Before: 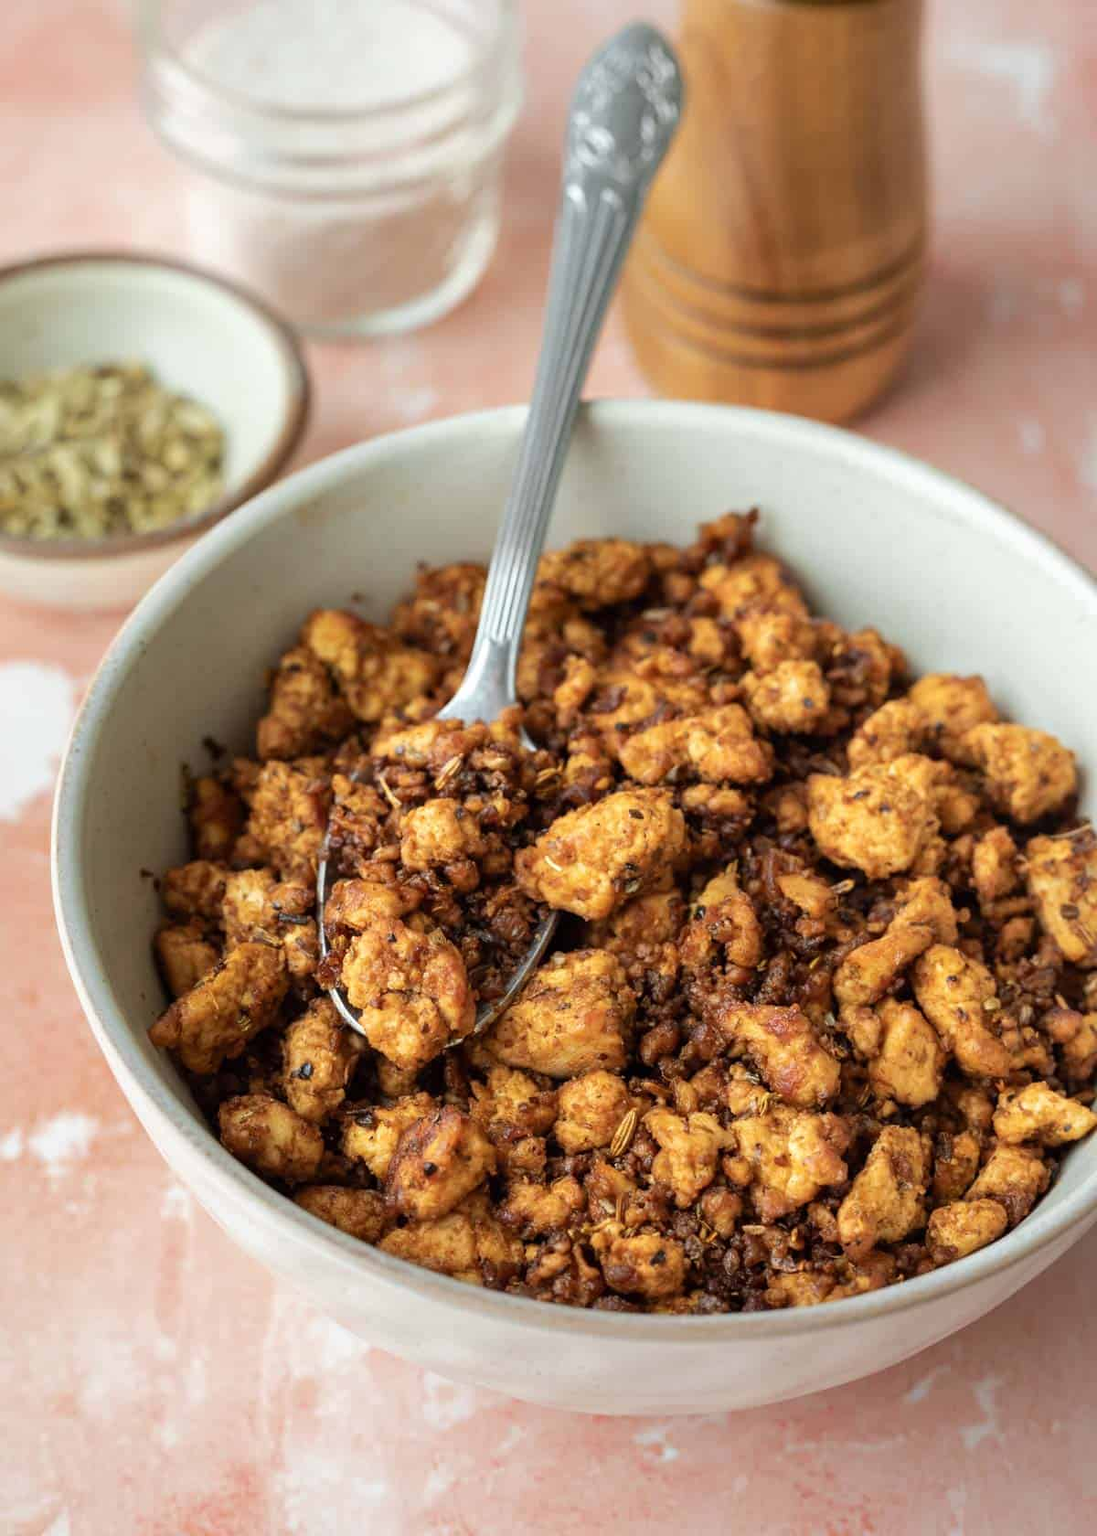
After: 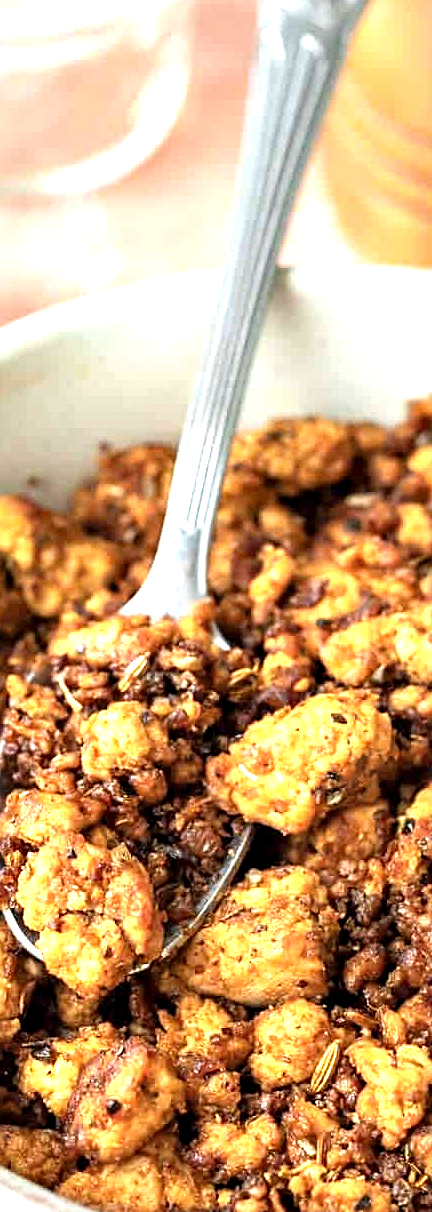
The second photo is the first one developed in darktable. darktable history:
tone equalizer: -8 EV -0.411 EV, -7 EV -0.408 EV, -6 EV -0.322 EV, -5 EV -0.262 EV, -3 EV 0.203 EV, -2 EV 0.333 EV, -1 EV 0.38 EV, +0 EV 0.432 EV
crop and rotate: left 29.81%, top 10.29%, right 34.187%, bottom 17.551%
contrast equalizer: y [[0.6 ×6], [0.55 ×6], [0 ×6], [0 ×6], [0 ×6]], mix 0.296
exposure: black level correction 0, exposure 0.703 EV, compensate exposure bias true, compensate highlight preservation false
sharpen: on, module defaults
